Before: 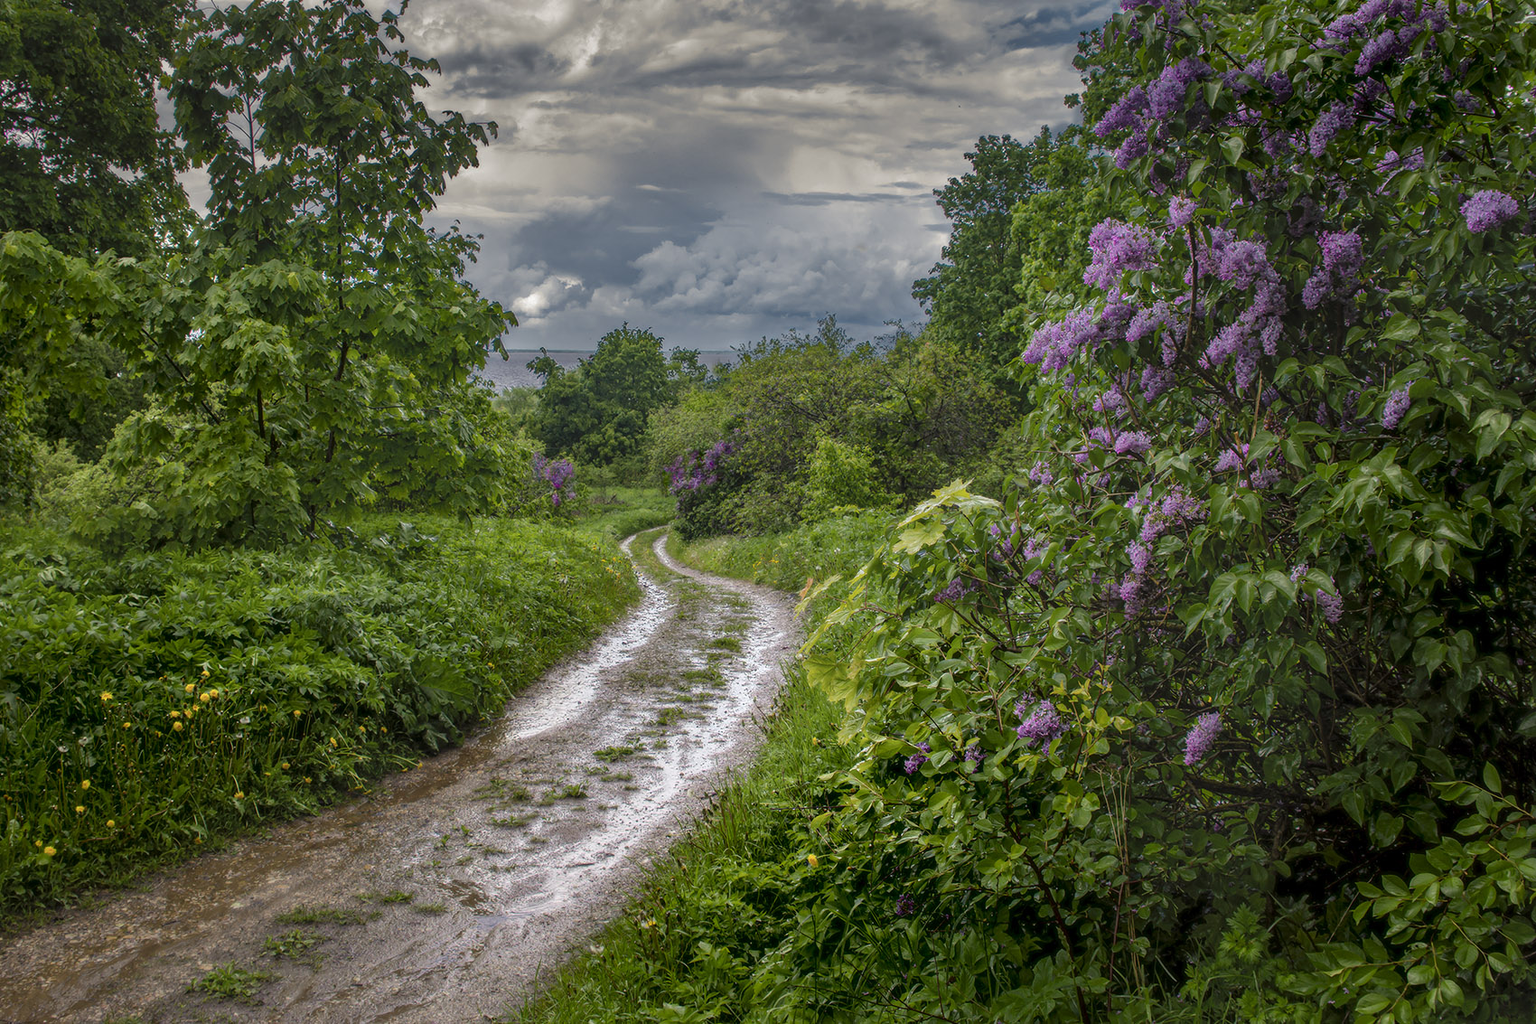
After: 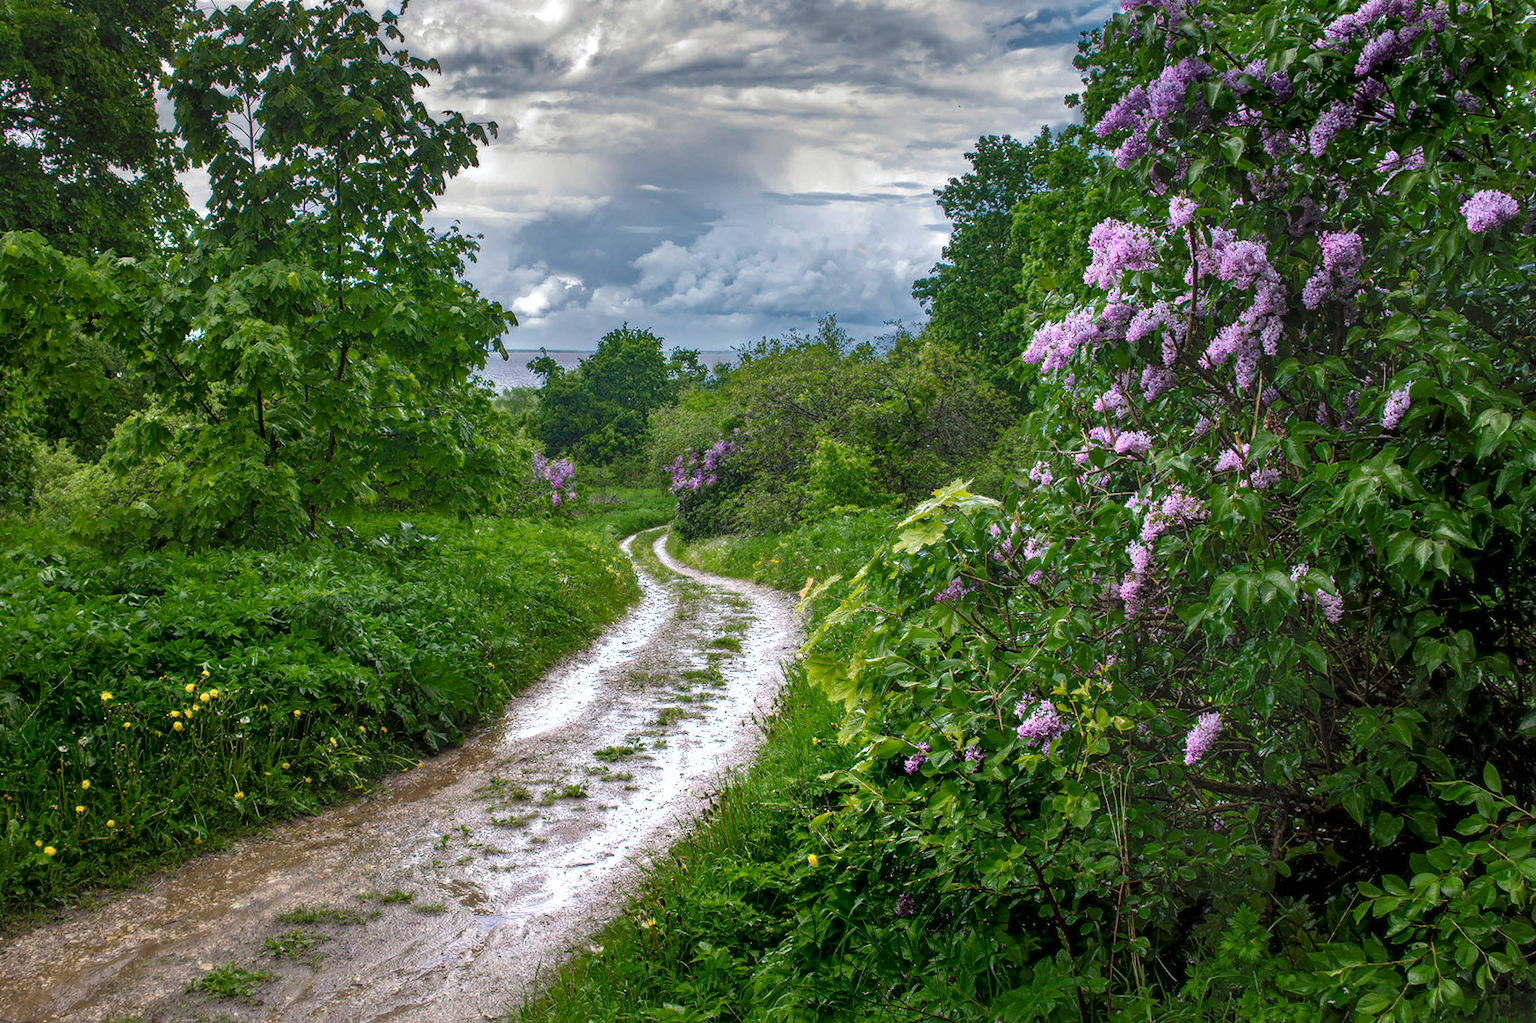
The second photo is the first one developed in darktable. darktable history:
exposure: black level correction 0, exposure 0.7 EV, compensate exposure bias true, compensate highlight preservation false
color zones: curves: ch0 [(0, 0.558) (0.143, 0.548) (0.286, 0.447) (0.429, 0.259) (0.571, 0.5) (0.714, 0.5) (0.857, 0.593) (1, 0.558)]; ch1 [(0, 0.543) (0.01, 0.544) (0.12, 0.492) (0.248, 0.458) (0.5, 0.534) (0.748, 0.5) (0.99, 0.469) (1, 0.543)]; ch2 [(0, 0.507) (0.143, 0.522) (0.286, 0.505) (0.429, 0.5) (0.571, 0.5) (0.714, 0.5) (0.857, 0.5) (1, 0.507)]
shadows and highlights: radius 125.46, shadows 30.51, highlights -30.51, low approximation 0.01, soften with gaussian
white balance: red 0.974, blue 1.044
